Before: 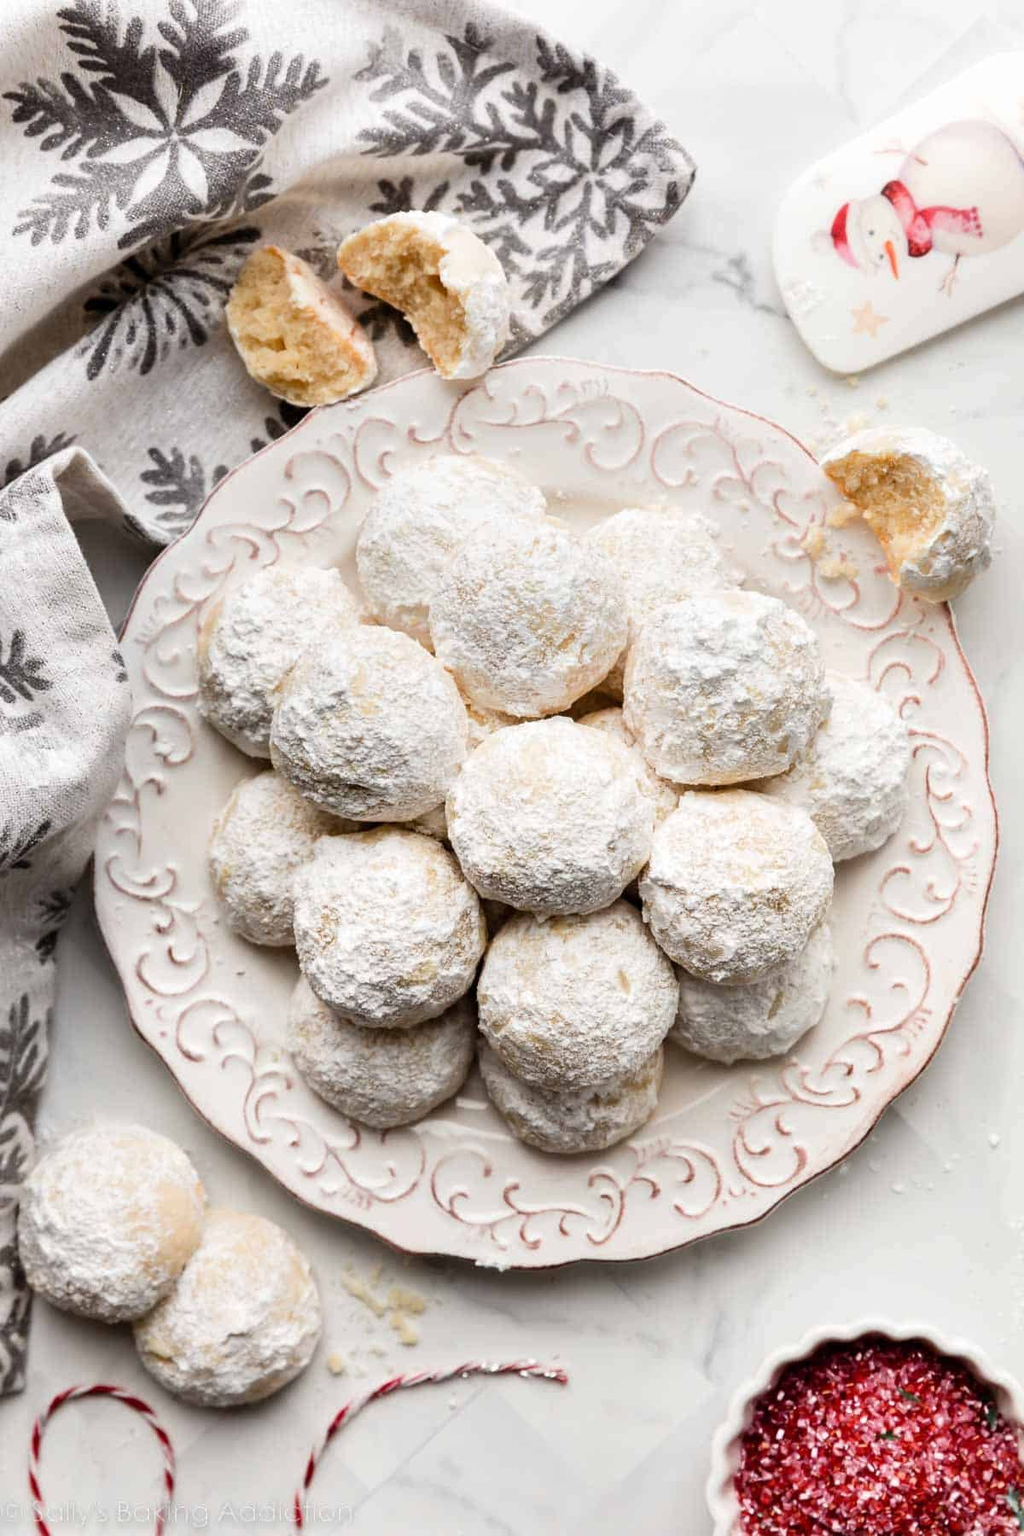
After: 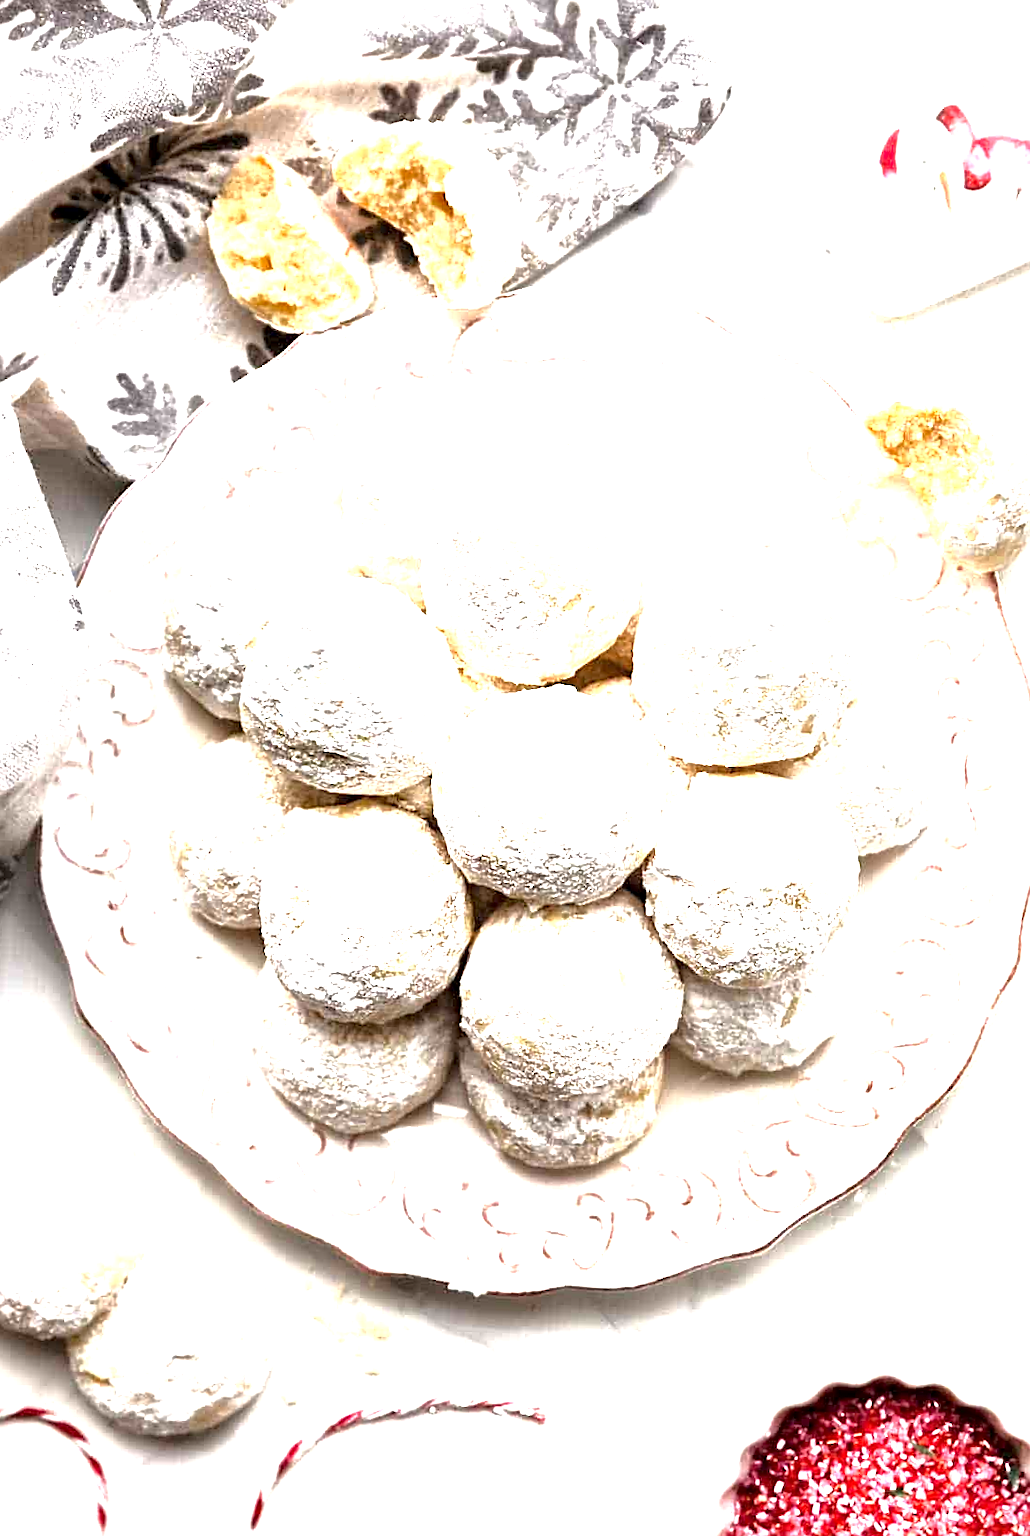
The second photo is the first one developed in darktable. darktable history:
exposure: black level correction 0.001, exposure 1.647 EV, compensate exposure bias true, compensate highlight preservation false
crop and rotate: angle -1.92°, left 3.086%, top 4.322%, right 1.397%, bottom 0.776%
sharpen: on, module defaults
color calibration: illuminant same as pipeline (D50), adaptation XYZ, x 0.345, y 0.357, temperature 5005.56 K
local contrast: mode bilateral grid, contrast 19, coarseness 50, detail 161%, midtone range 0.2
